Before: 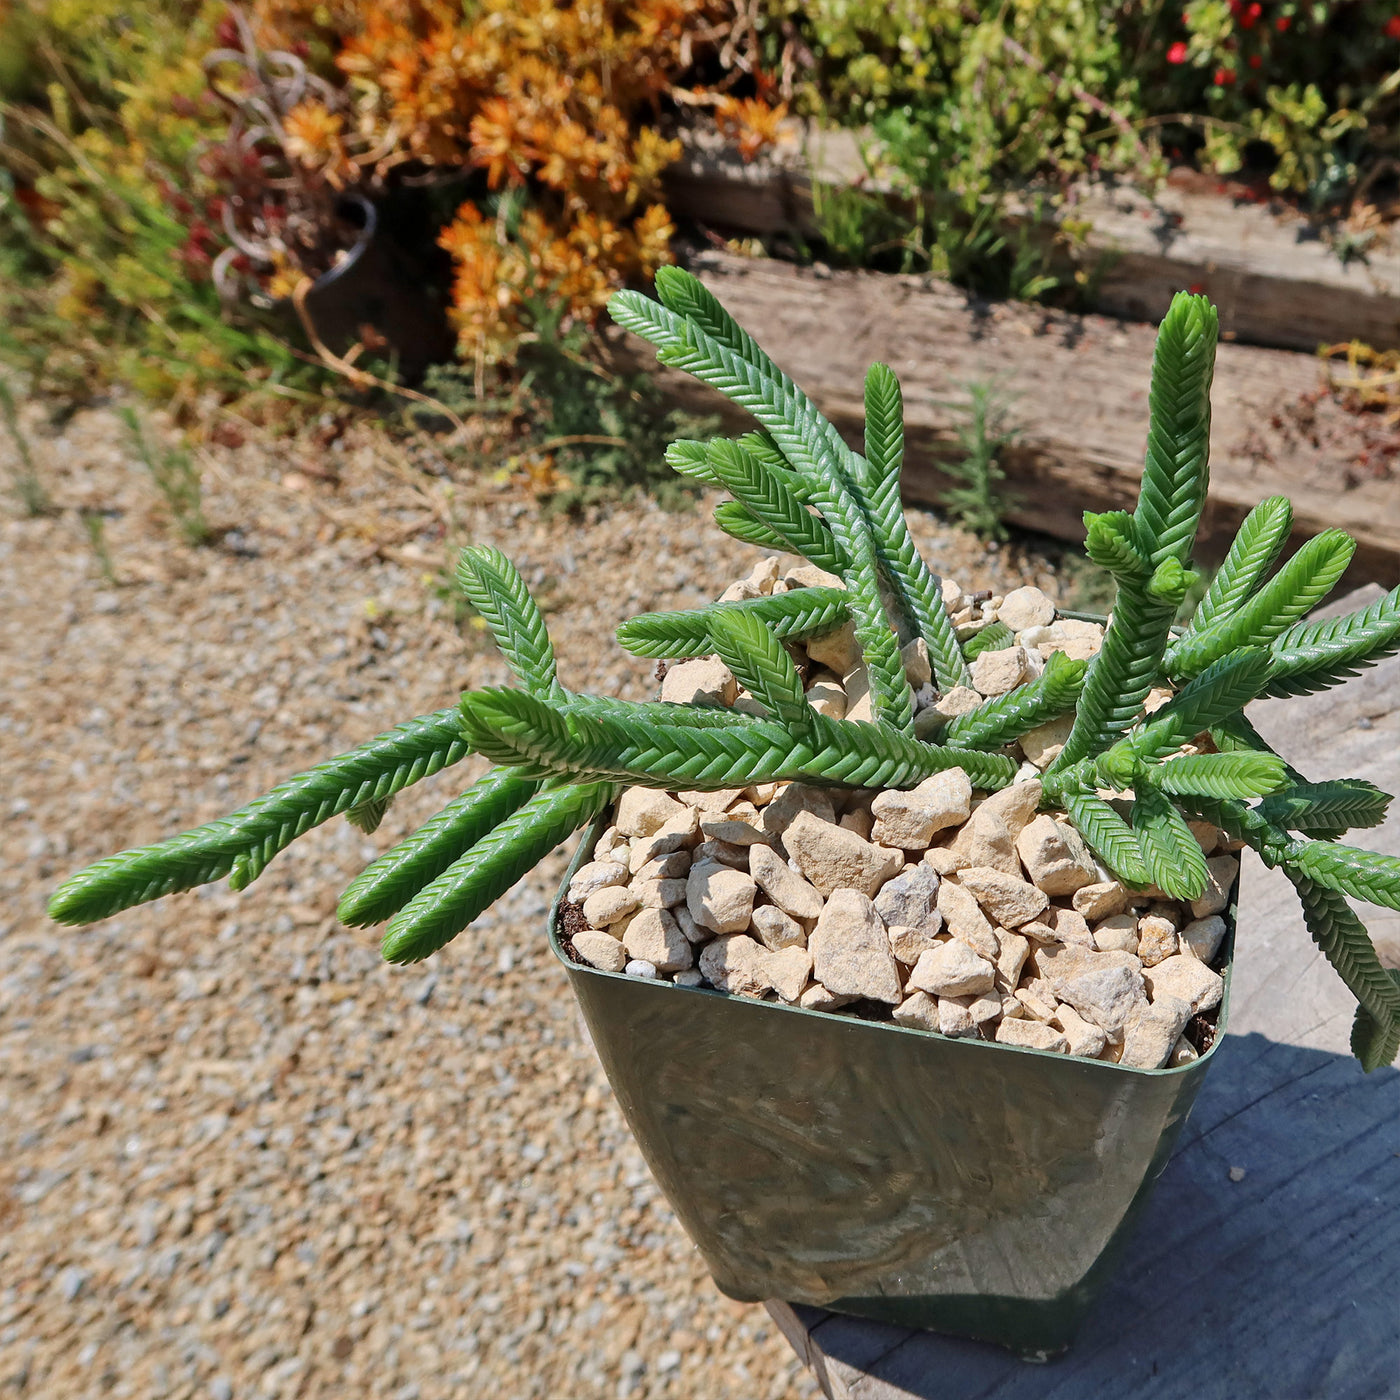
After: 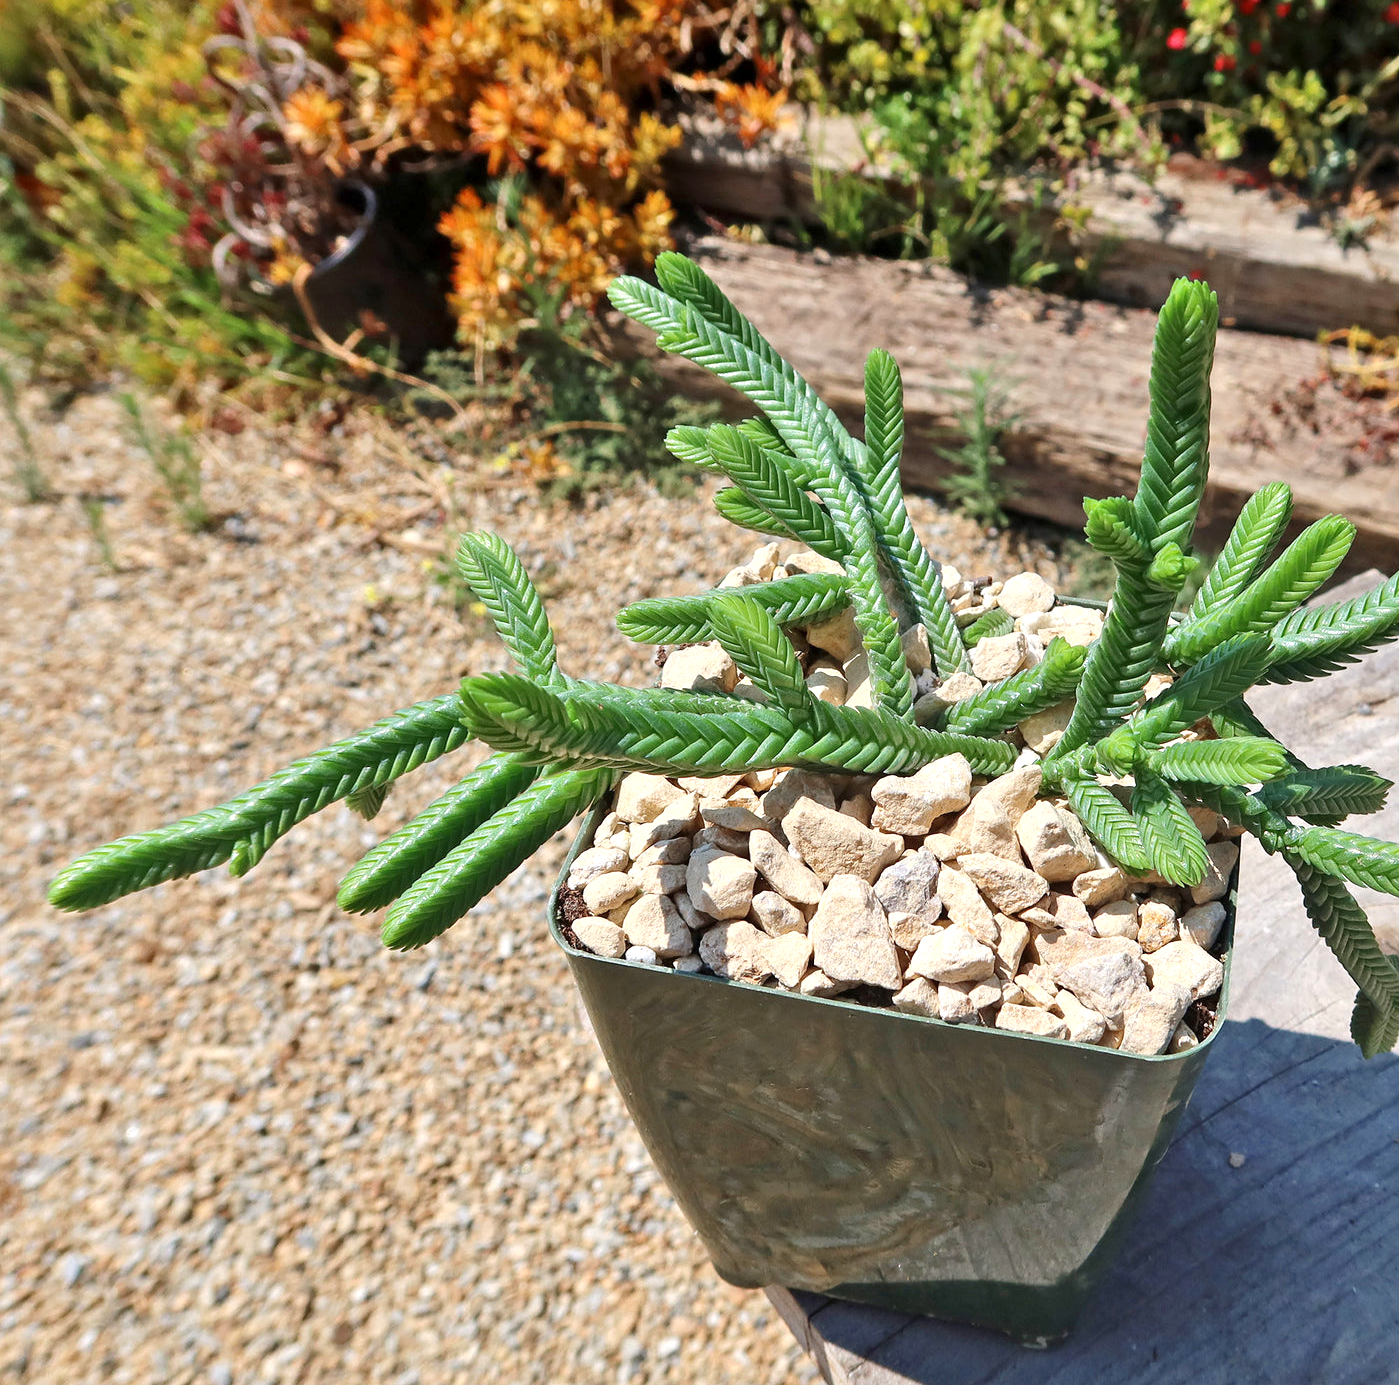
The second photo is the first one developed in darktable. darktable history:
crop: top 1.049%, right 0.001%
exposure: exposure 0.496 EV, compensate highlight preservation false
